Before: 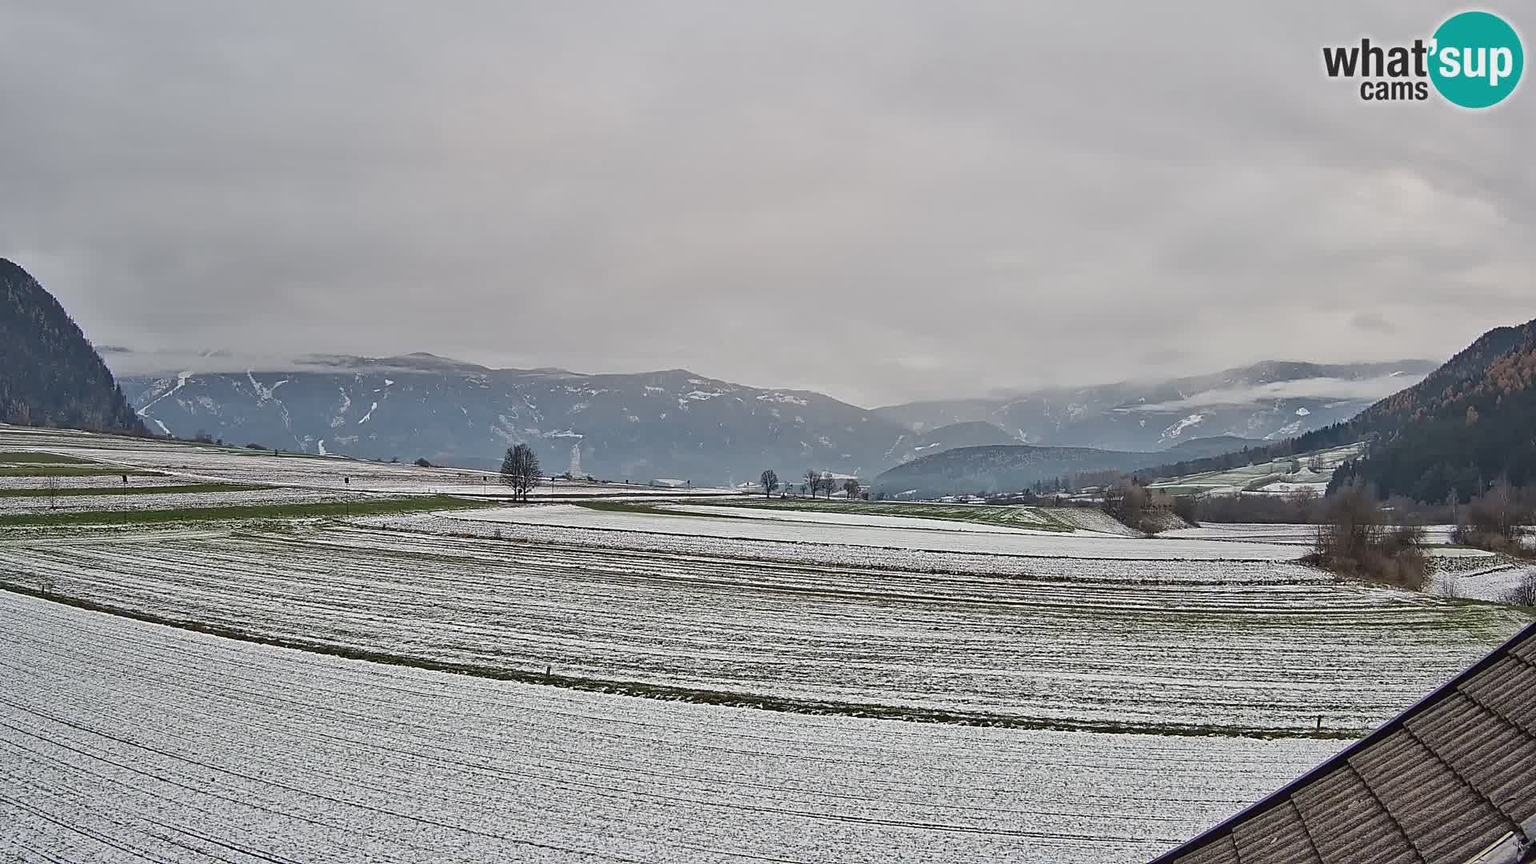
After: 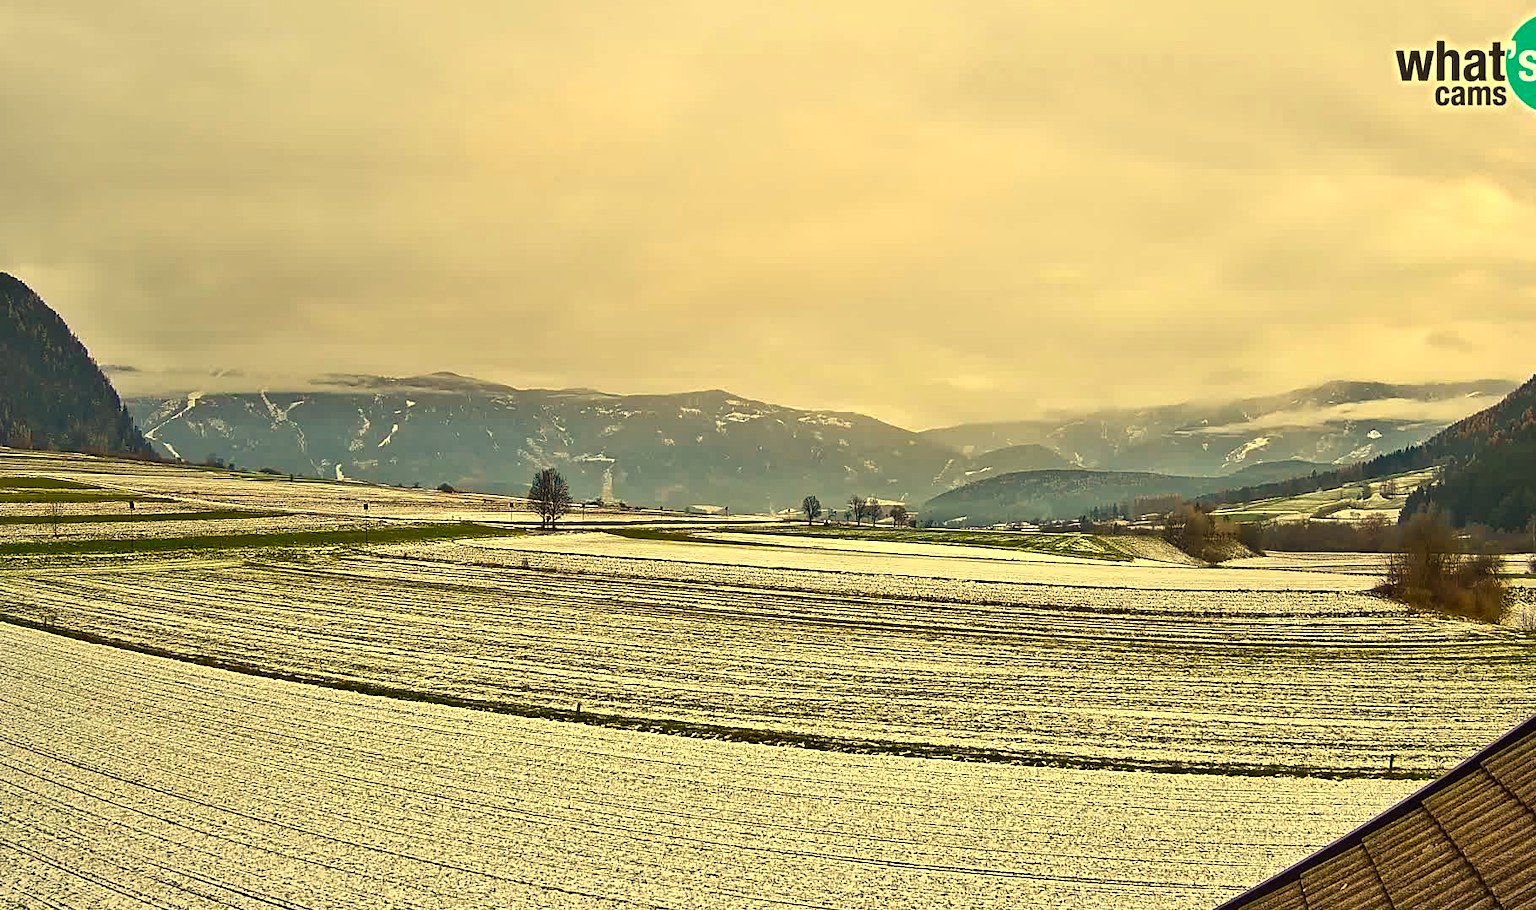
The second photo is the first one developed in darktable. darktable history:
color balance rgb: linear chroma grading › global chroma 9%, perceptual saturation grading › global saturation 36%, perceptual saturation grading › shadows 35%, perceptual brilliance grading › global brilliance 21.21%, perceptual brilliance grading › shadows -35%, global vibrance 21.21%
crop and rotate: right 5.167%
white balance: red 1.08, blue 0.791
